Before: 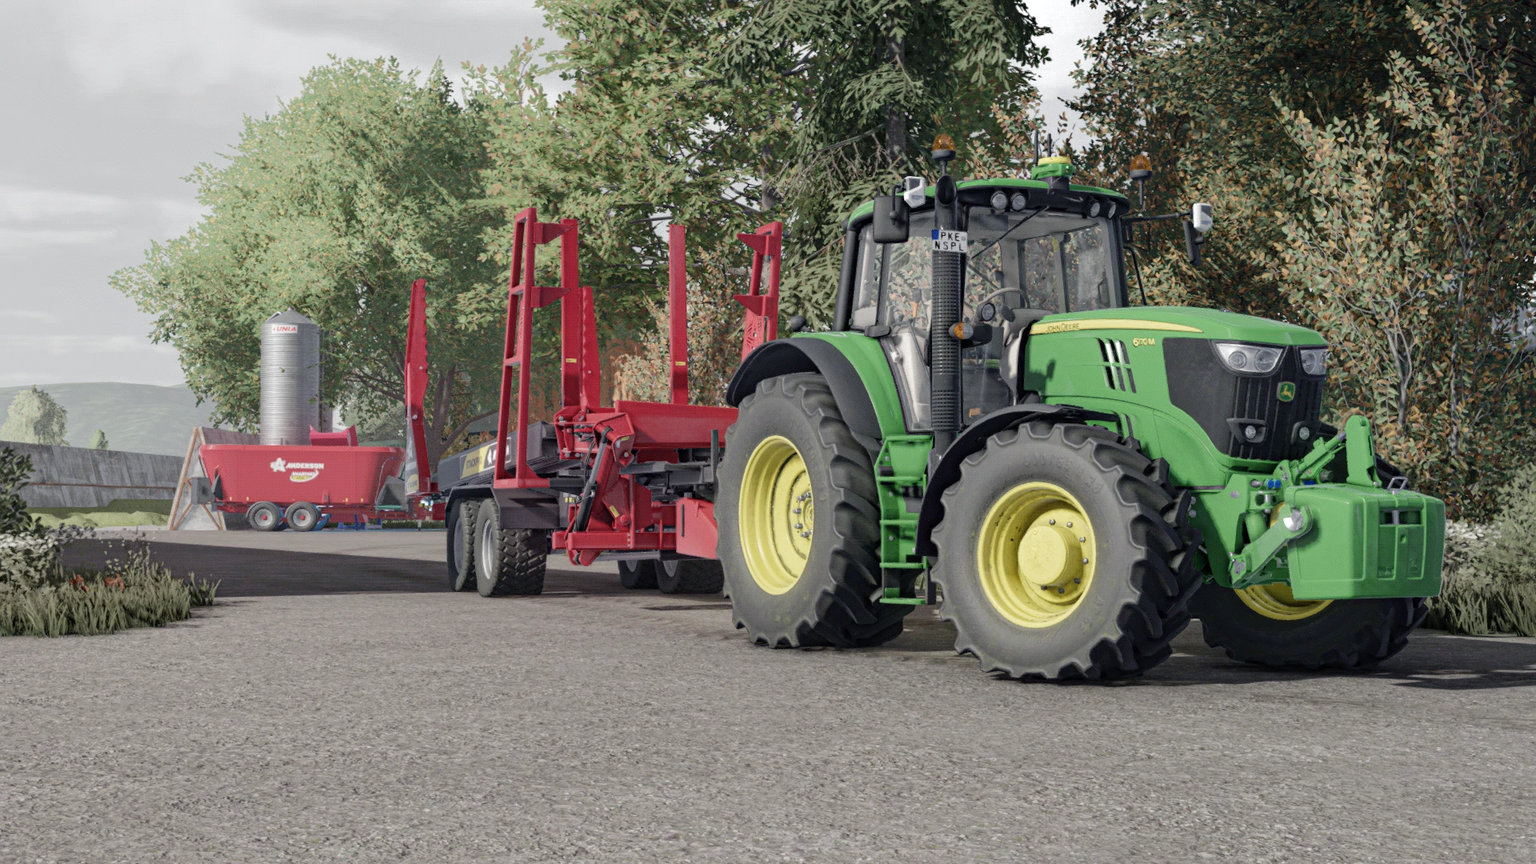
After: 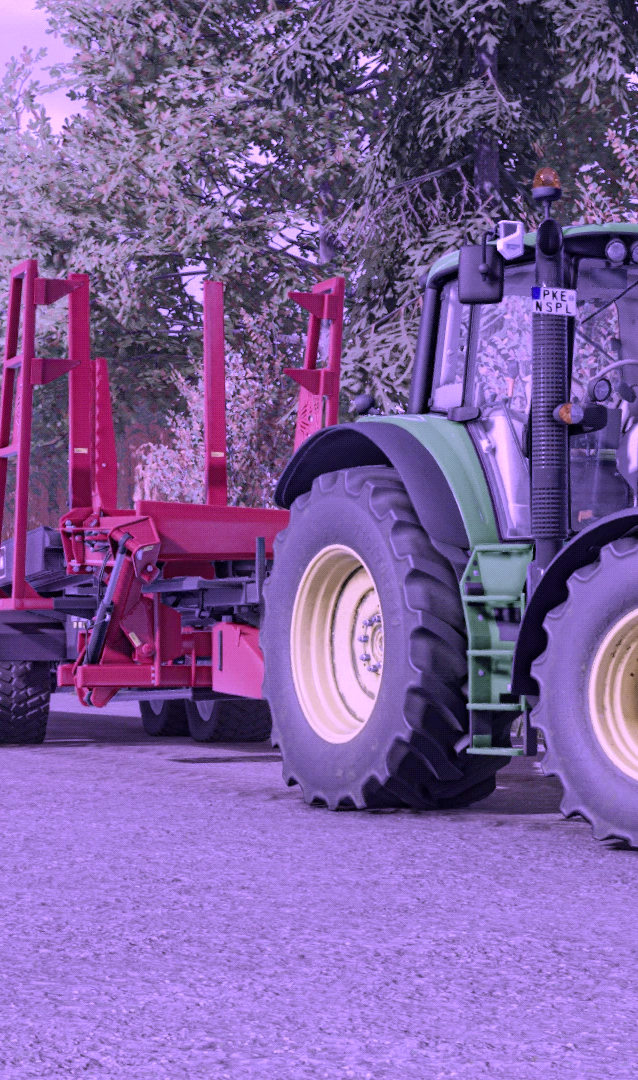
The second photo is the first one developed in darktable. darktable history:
color calibration: illuminant custom, x 0.38, y 0.481, temperature 4457.13 K
contrast brightness saturation: saturation -0.054
crop: left 33.018%, right 33.705%
